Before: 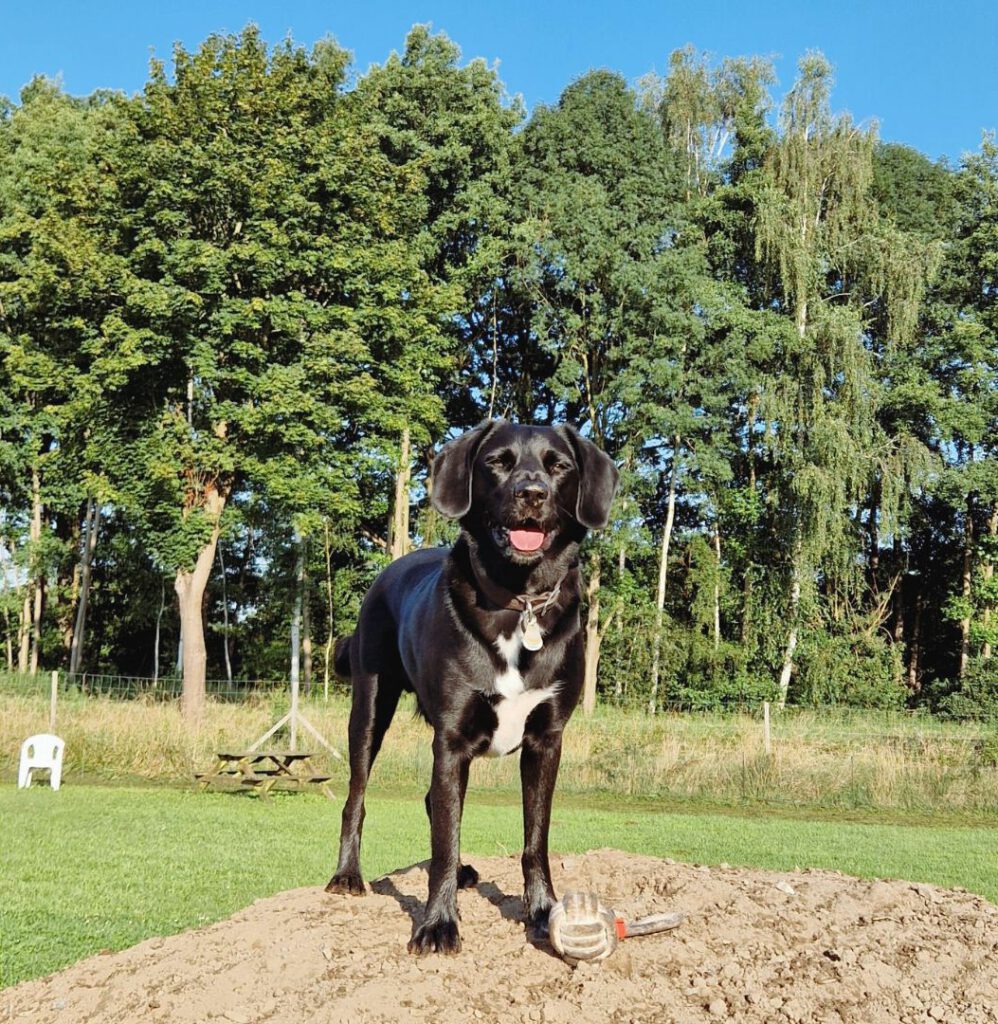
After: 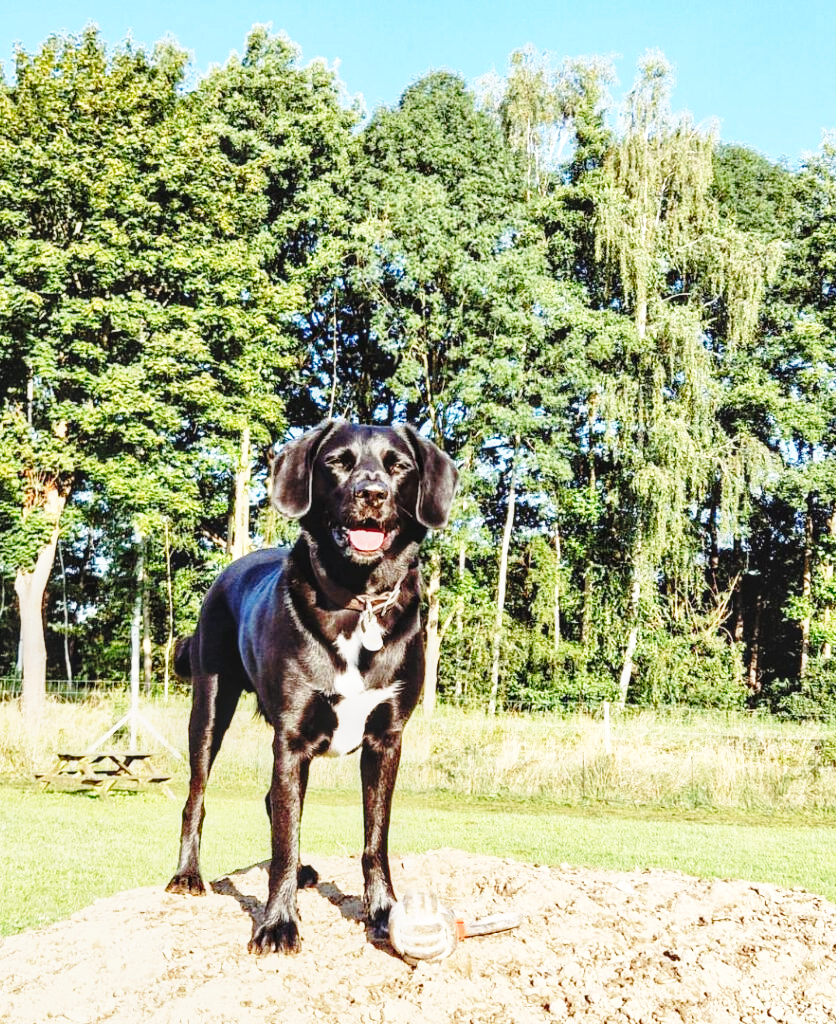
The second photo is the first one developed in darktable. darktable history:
base curve: curves: ch0 [(0, 0) (0.028, 0.03) (0.105, 0.232) (0.387, 0.748) (0.754, 0.968) (1, 1)], preserve colors none
crop: left 16.052%
exposure: black level correction 0, exposure 0.301 EV, compensate highlight preservation false
local contrast: on, module defaults
